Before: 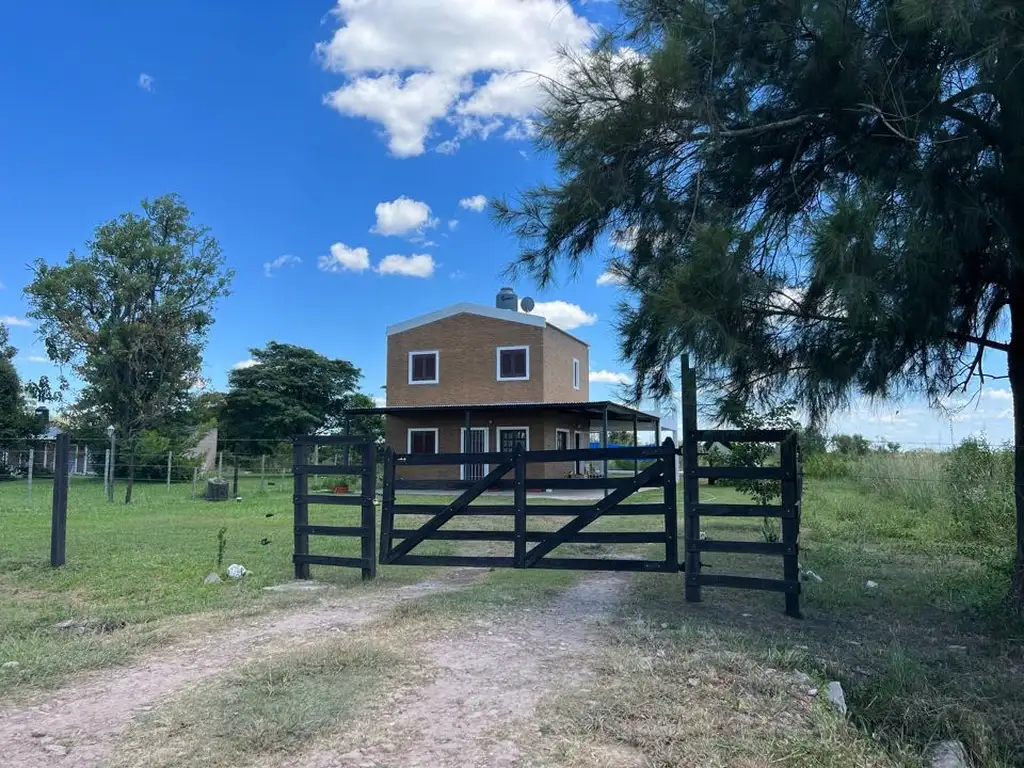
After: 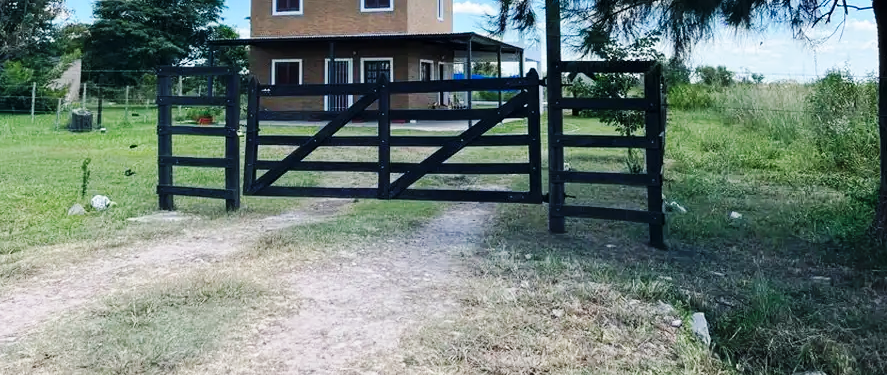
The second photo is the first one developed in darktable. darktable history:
crop and rotate: left 13.306%, top 48.129%, bottom 2.928%
base curve: curves: ch0 [(0, 0) (0.032, 0.025) (0.121, 0.166) (0.206, 0.329) (0.605, 0.79) (1, 1)], preserve colors none
